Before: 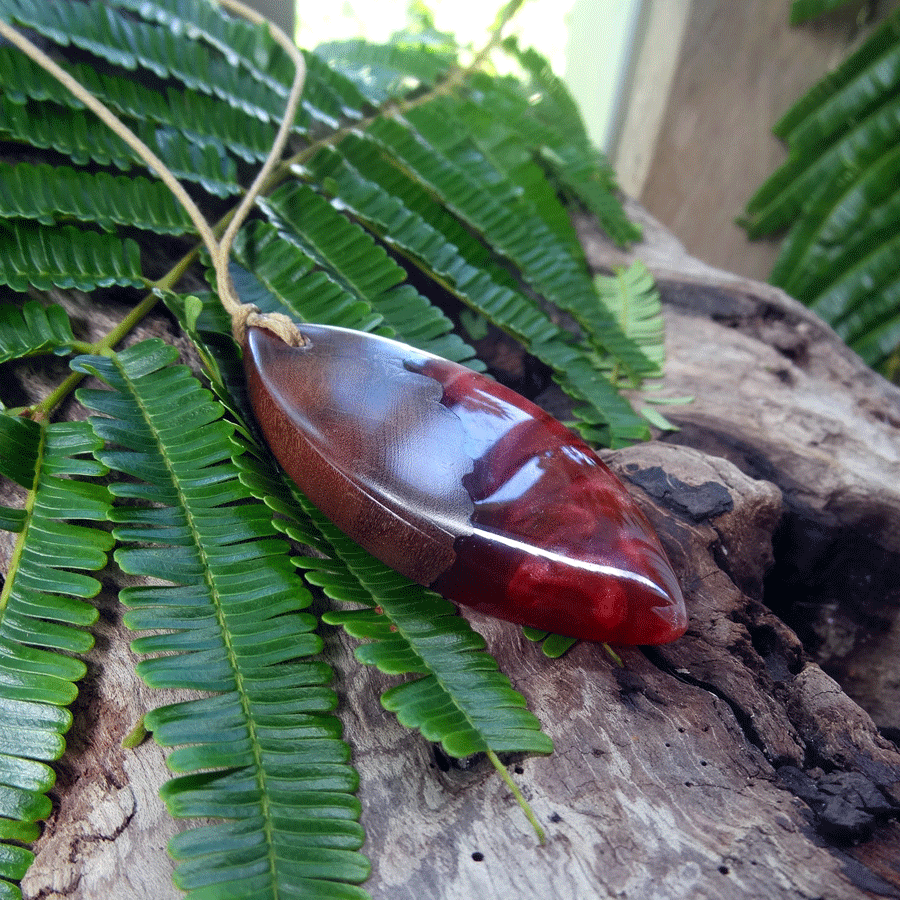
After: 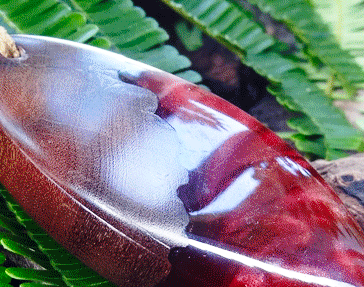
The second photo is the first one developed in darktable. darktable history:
crop: left 31.751%, top 32.172%, right 27.8%, bottom 35.83%
base curve: curves: ch0 [(0, 0) (0.028, 0.03) (0.121, 0.232) (0.46, 0.748) (0.859, 0.968) (1, 1)], preserve colors none
